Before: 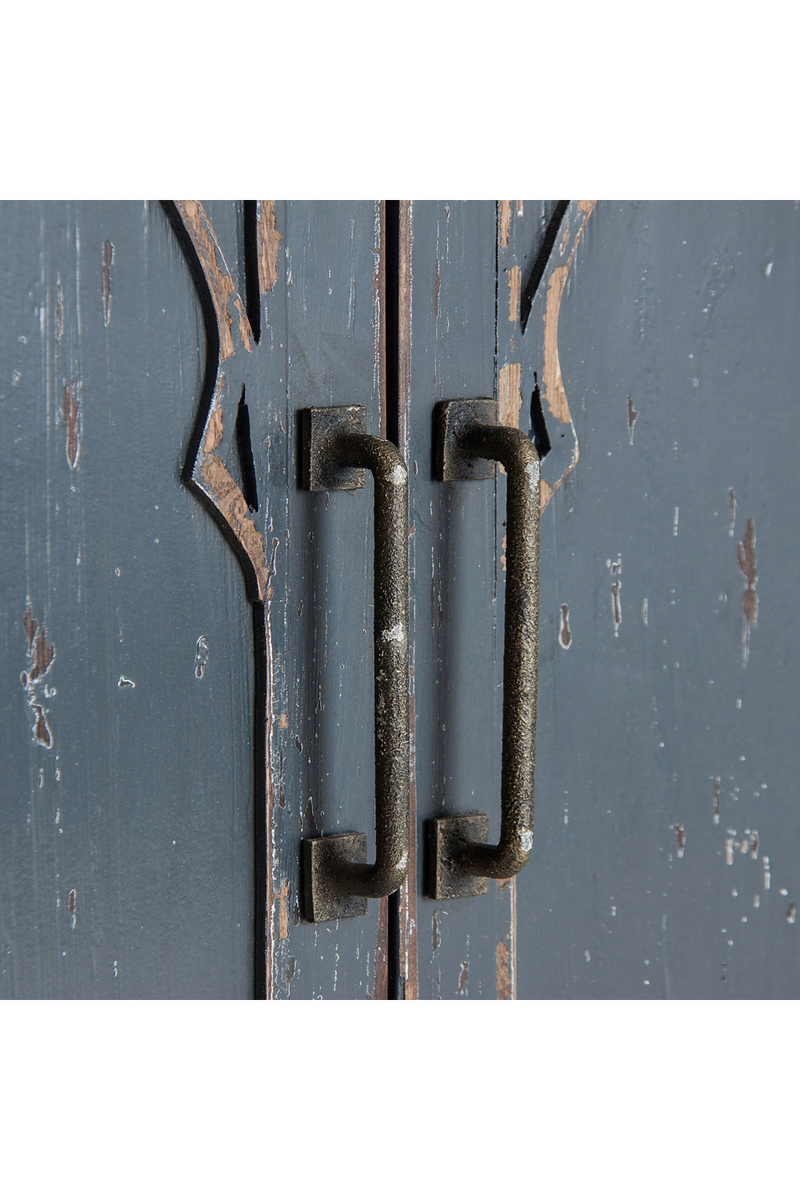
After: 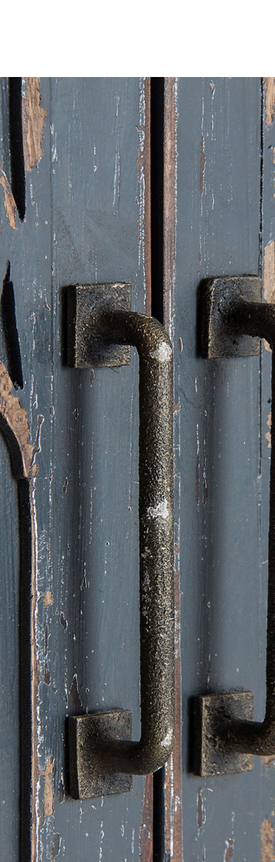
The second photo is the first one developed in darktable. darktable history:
crop and rotate: left 29.519%, top 10.305%, right 36.106%, bottom 17.784%
